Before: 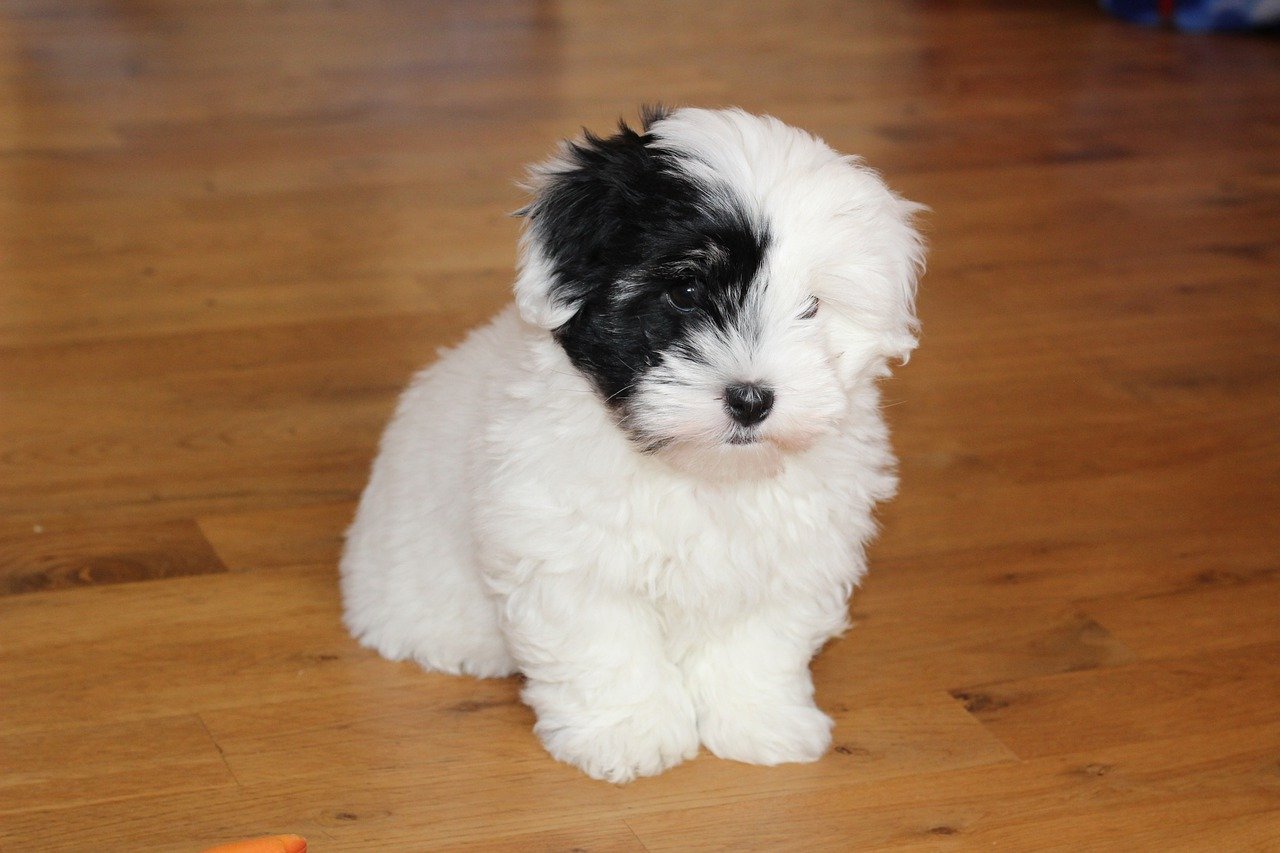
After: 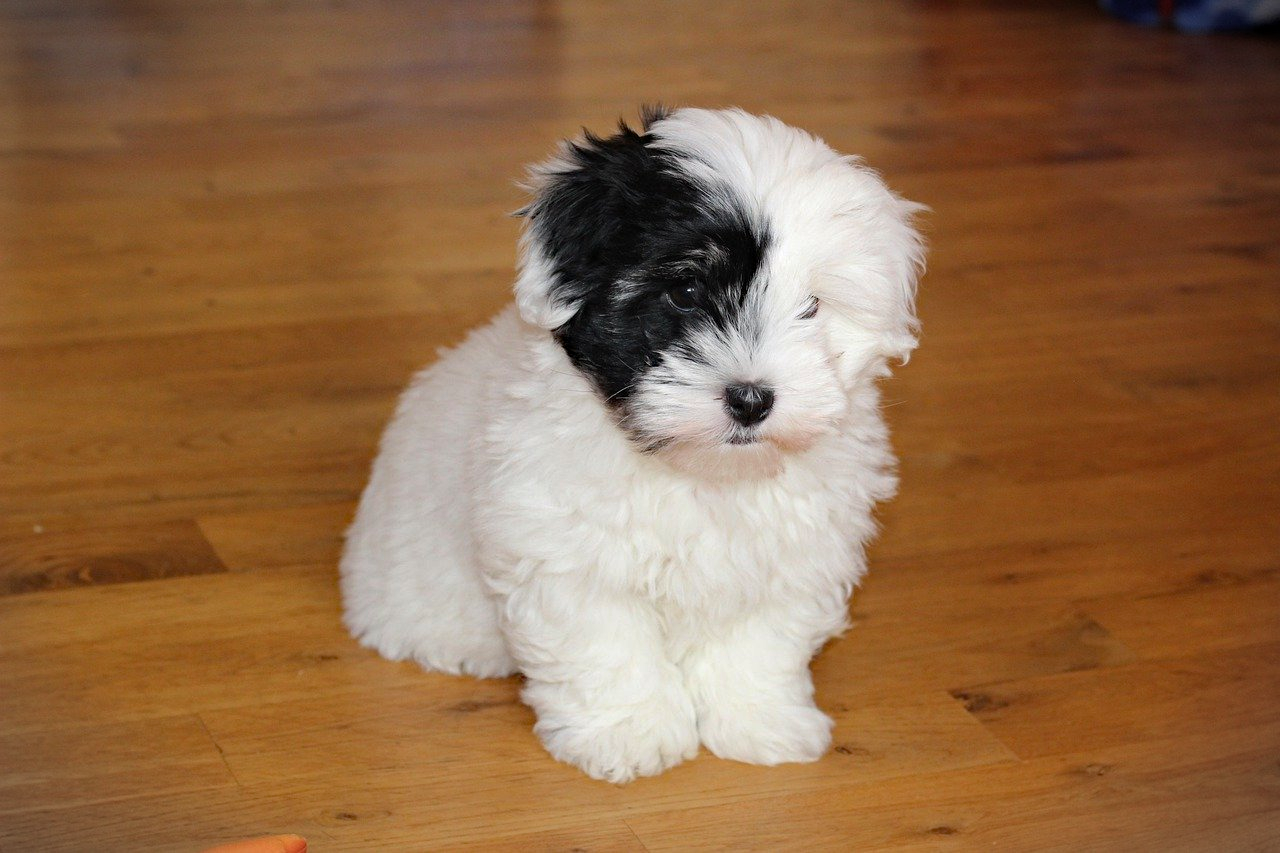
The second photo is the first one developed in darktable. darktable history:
haze removal: strength 0.293, distance 0.243, compatibility mode true, adaptive false
vignetting: fall-off start 100.29%, width/height ratio 1.308
